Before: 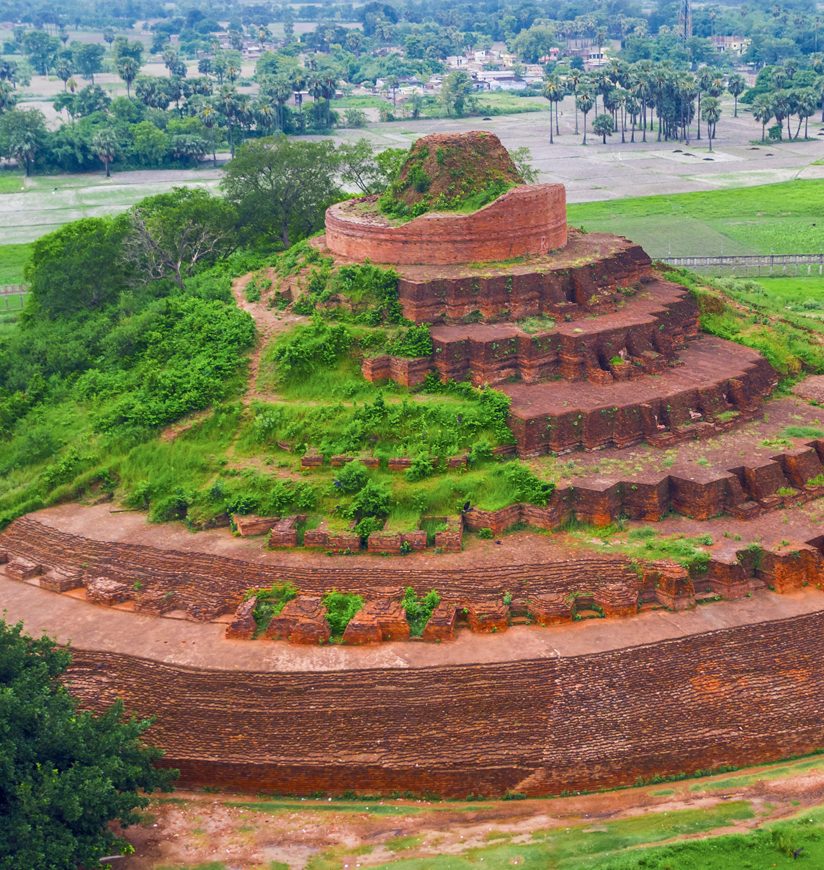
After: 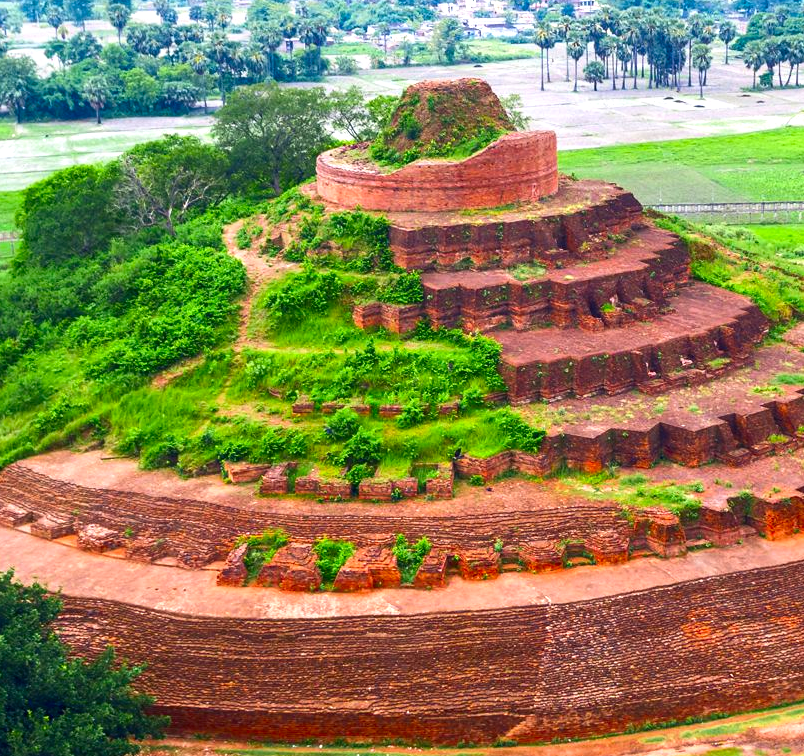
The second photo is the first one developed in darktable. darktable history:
contrast brightness saturation: contrast 0.12, brightness -0.115, saturation 0.204
crop: left 1.124%, top 6.195%, right 1.277%, bottom 6.811%
exposure: black level correction 0, exposure 0.69 EV, compensate highlight preservation false
